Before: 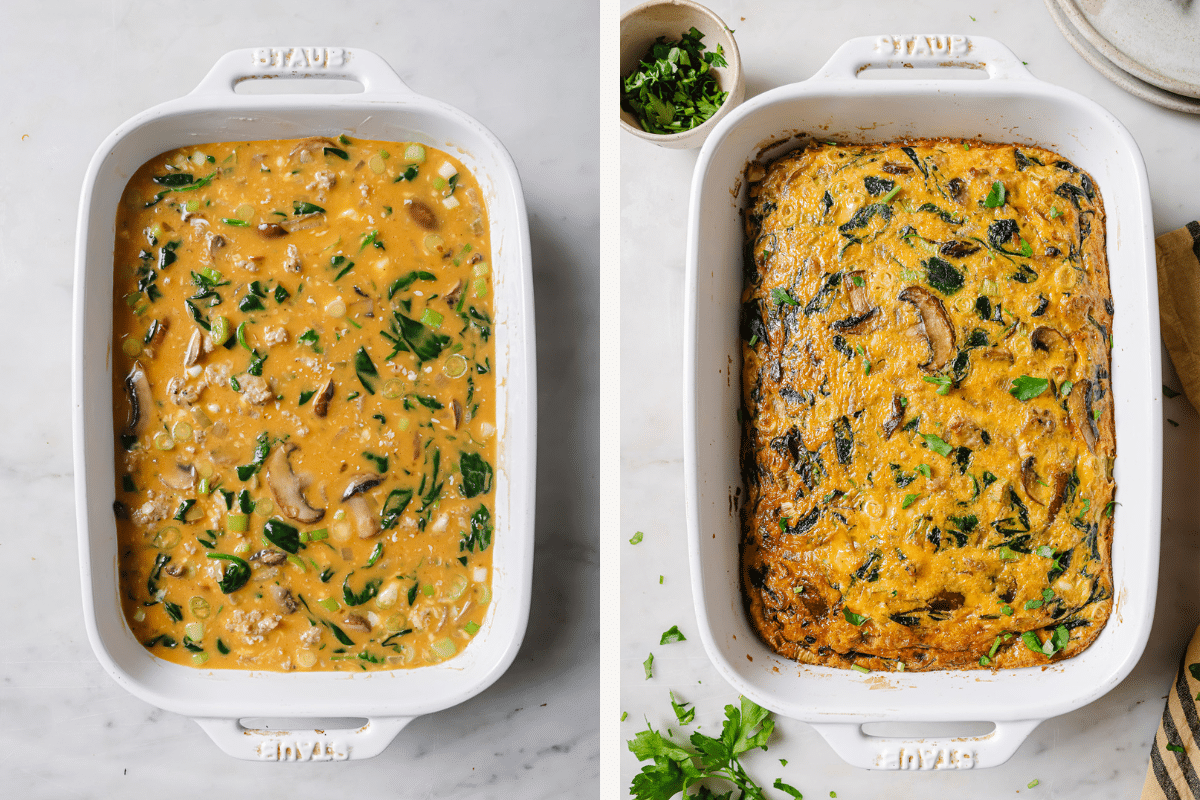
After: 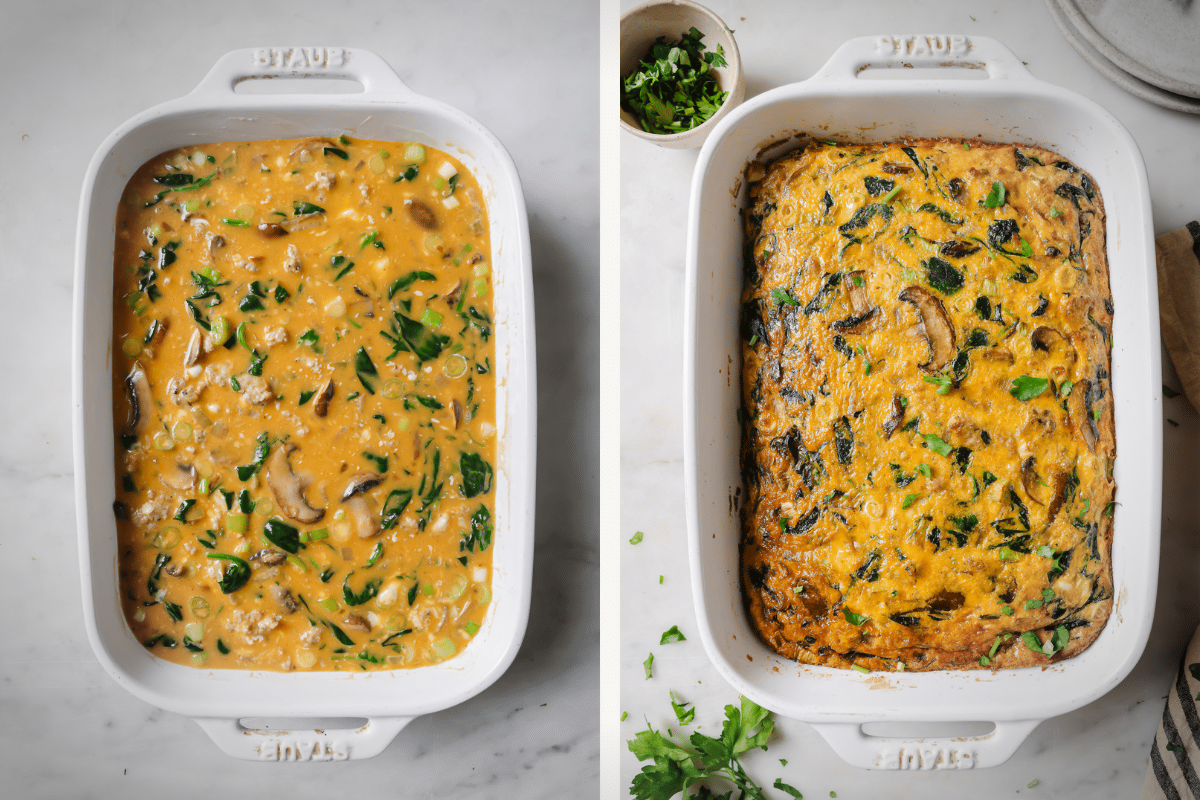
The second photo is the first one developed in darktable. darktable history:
vignetting: fall-off start 79.43%, saturation -0.649, width/height ratio 1.327, unbound false
contrast equalizer: y [[0.5 ×4, 0.467, 0.376], [0.5 ×6], [0.5 ×6], [0 ×6], [0 ×6]]
